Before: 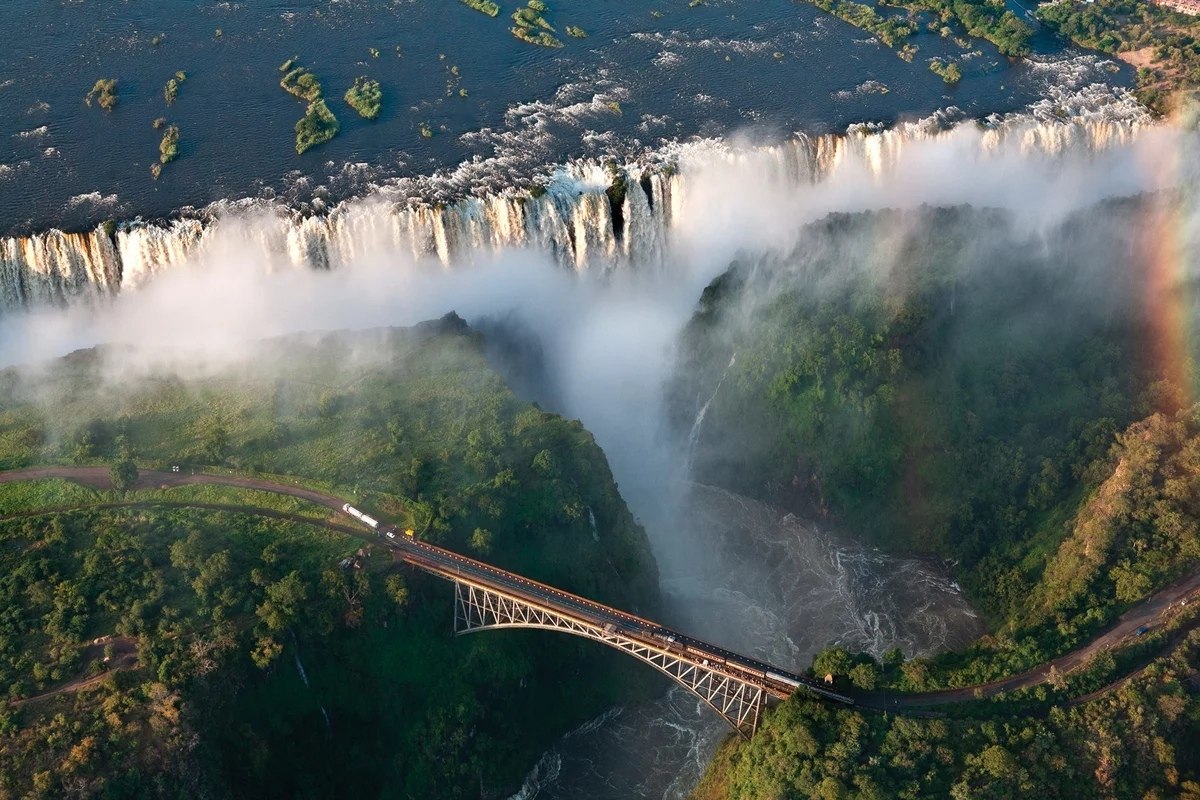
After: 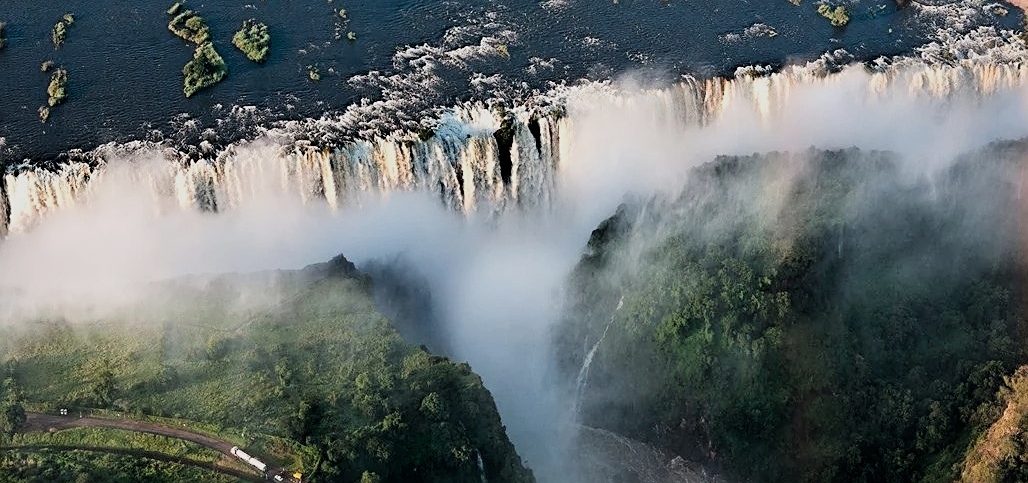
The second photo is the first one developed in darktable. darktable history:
filmic rgb: black relative exposure -5 EV, hardness 2.88, contrast 1.3
sharpen: on, module defaults
crop and rotate: left 9.345%, top 7.22%, right 4.982%, bottom 32.331%
